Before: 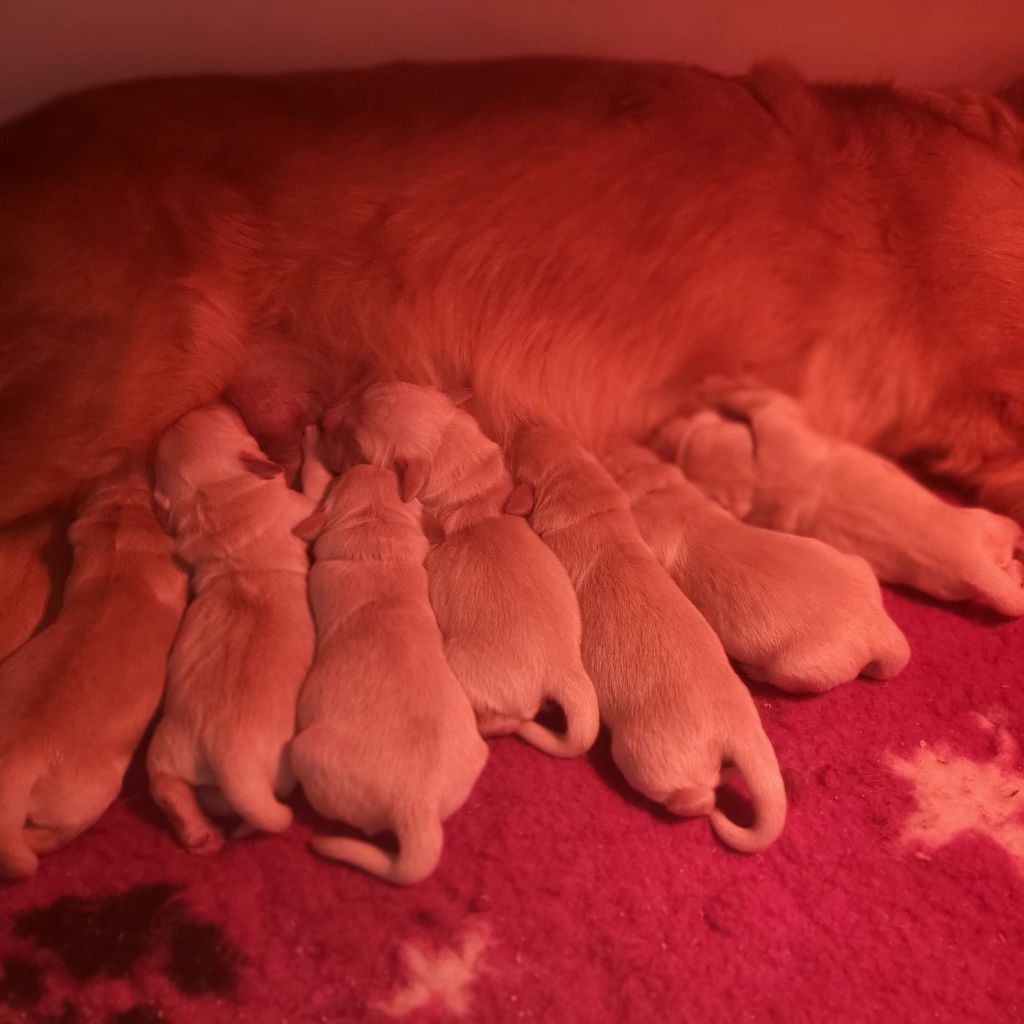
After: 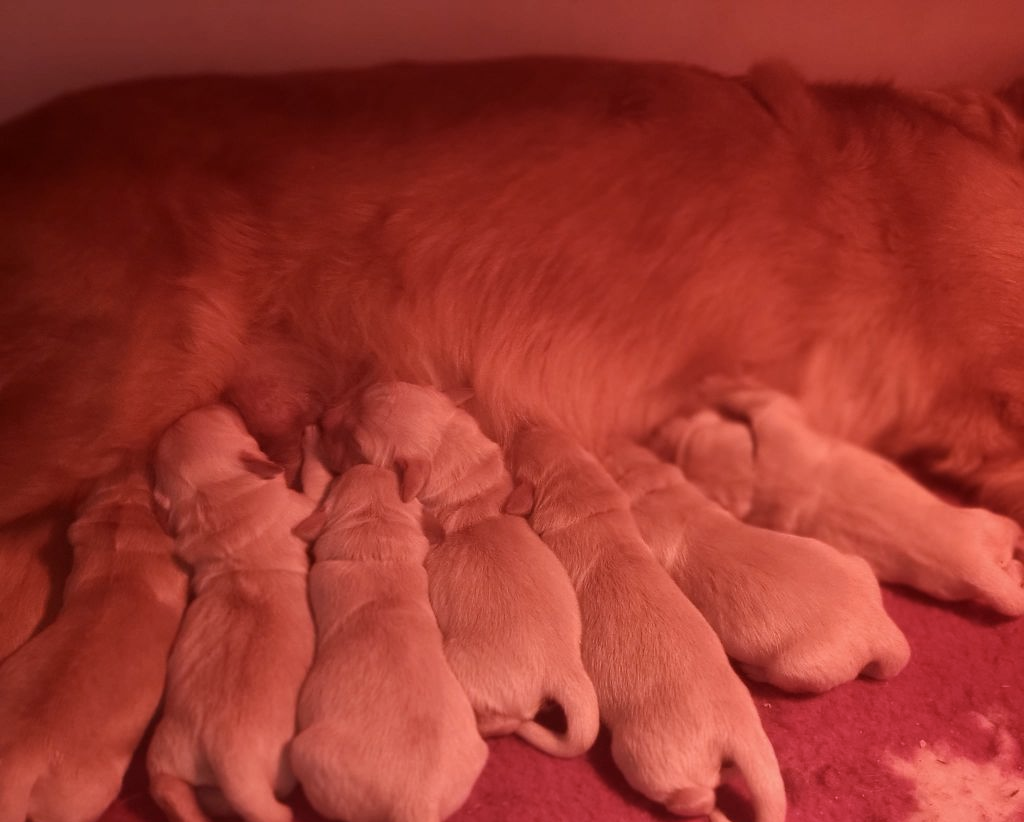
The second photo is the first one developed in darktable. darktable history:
crop: bottom 19.644%
rgb levels: mode RGB, independent channels, levels [[0, 0.474, 1], [0, 0.5, 1], [0, 0.5, 1]]
contrast brightness saturation: contrast 0.11, saturation -0.17
